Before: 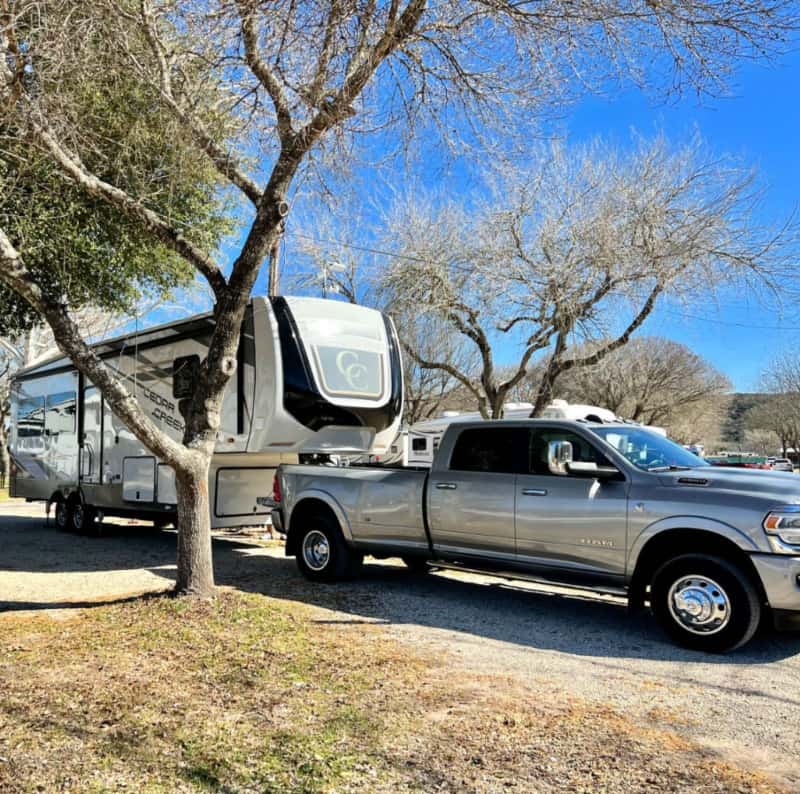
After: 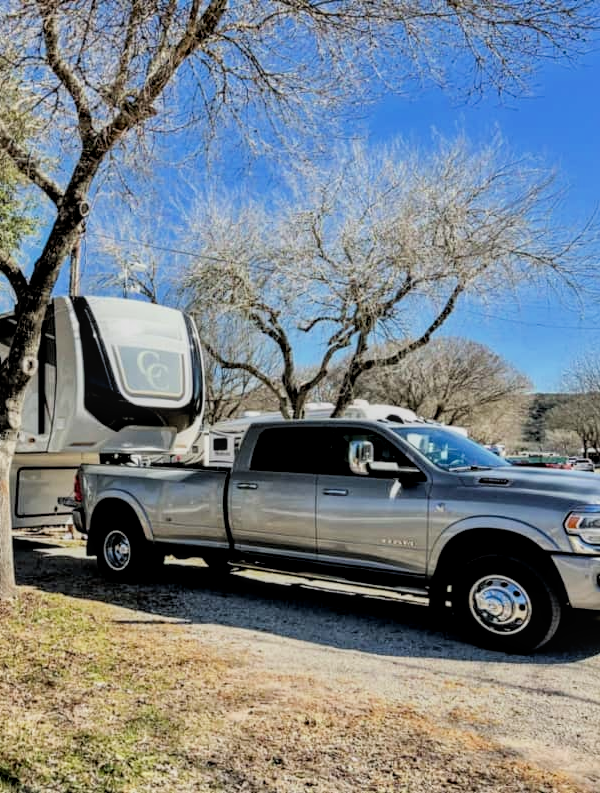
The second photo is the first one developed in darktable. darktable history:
filmic rgb: black relative exposure -7.76 EV, white relative exposure 4.35 EV, target black luminance 0%, hardness 3.75, latitude 50.84%, contrast 1.069, highlights saturation mix 8.81%, shadows ↔ highlights balance -0.211%
crop and rotate: left 24.977%
local contrast: on, module defaults
